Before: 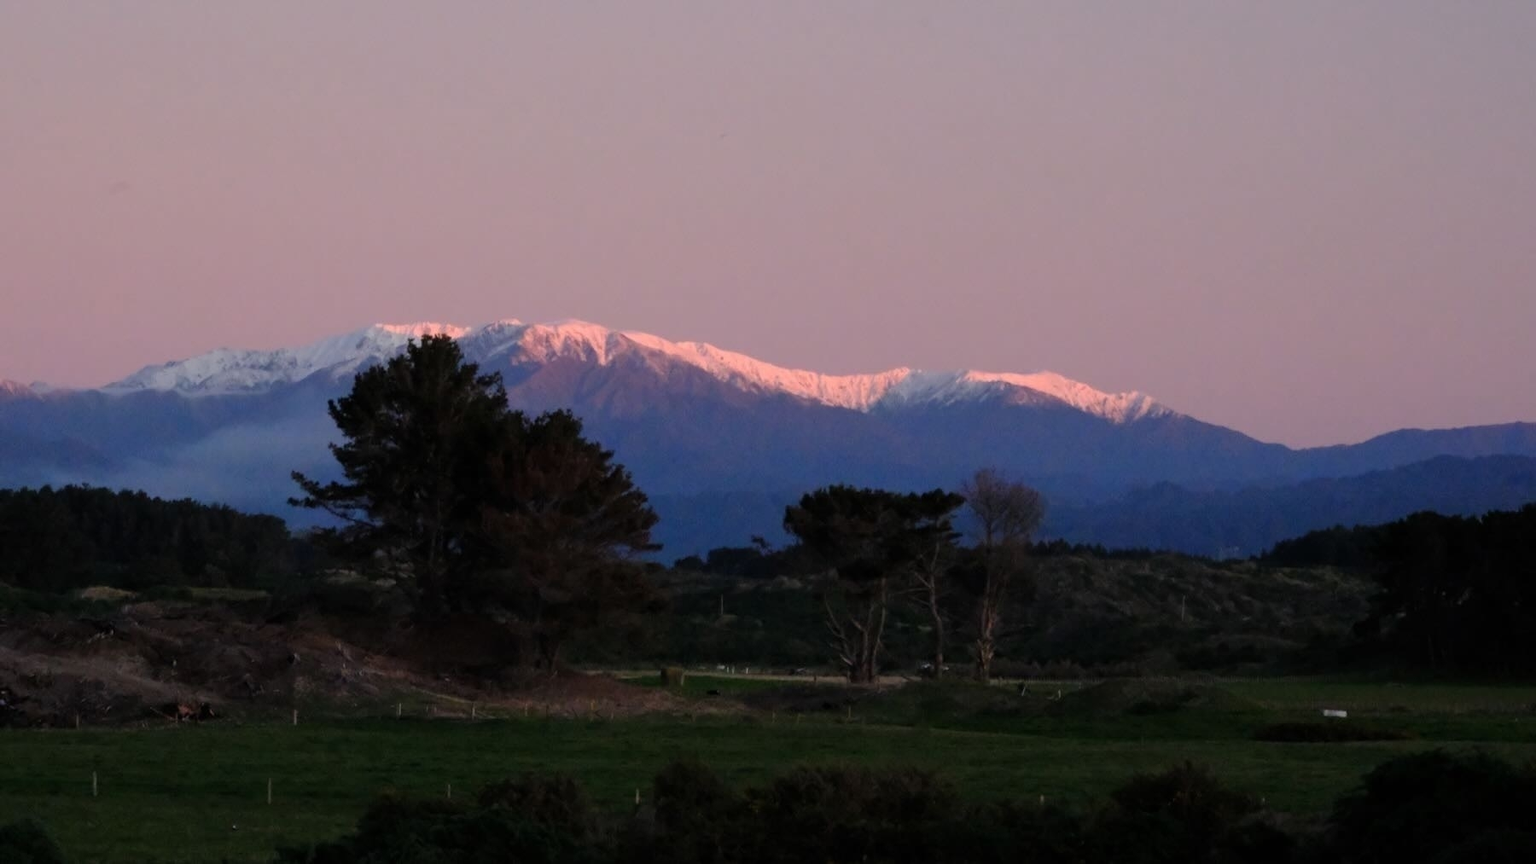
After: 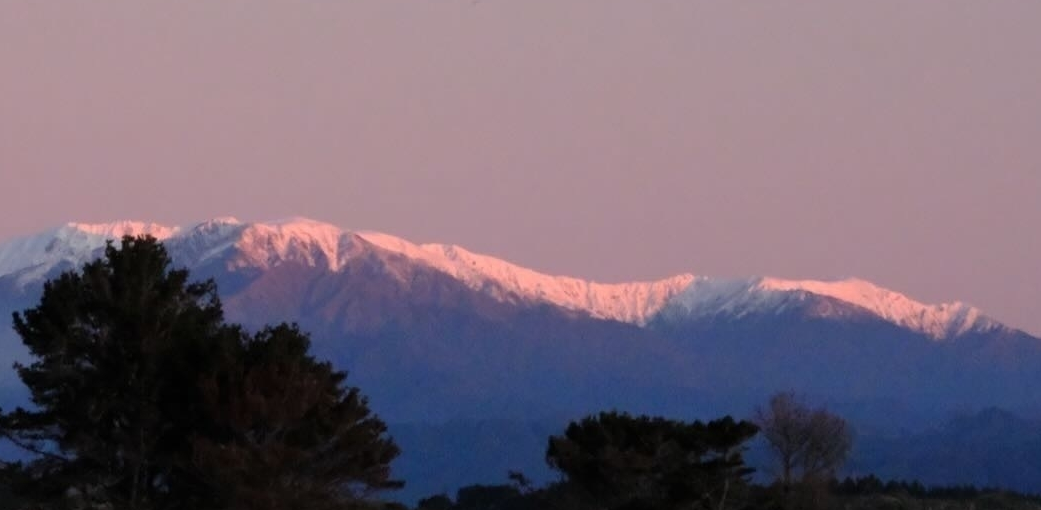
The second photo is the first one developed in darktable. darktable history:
crop: left 20.72%, top 15.566%, right 21.426%, bottom 34.062%
